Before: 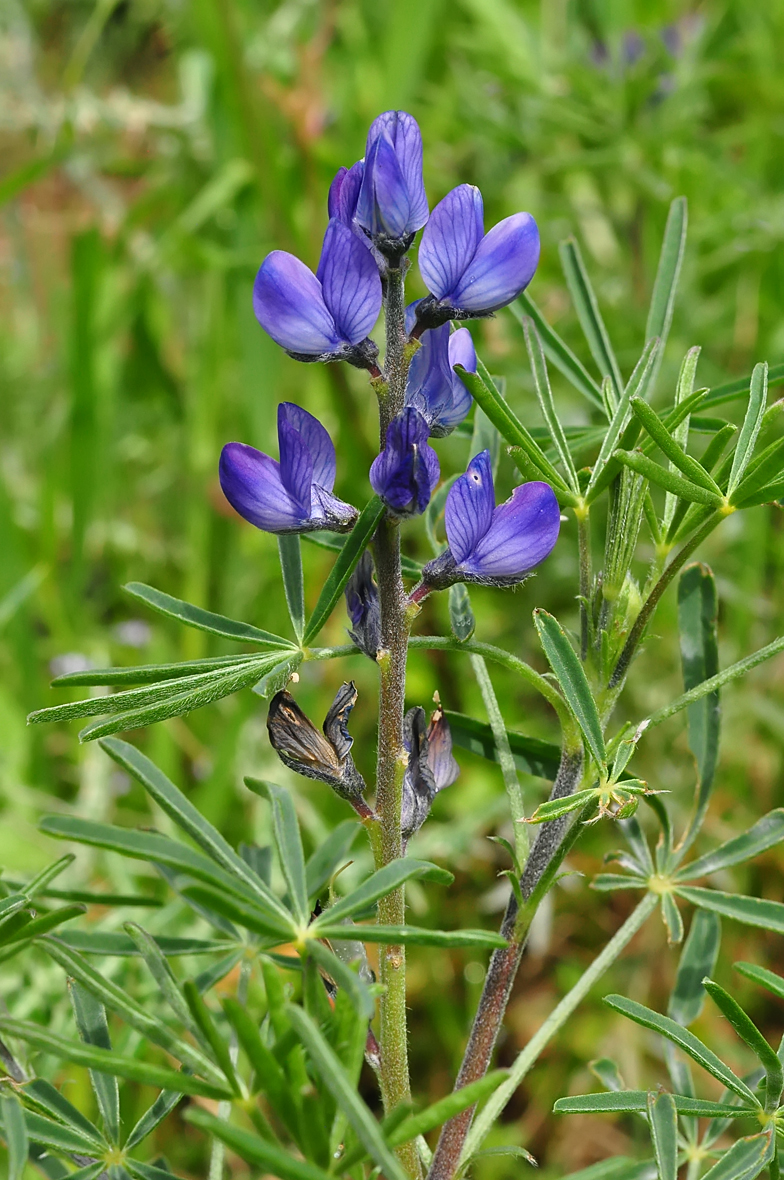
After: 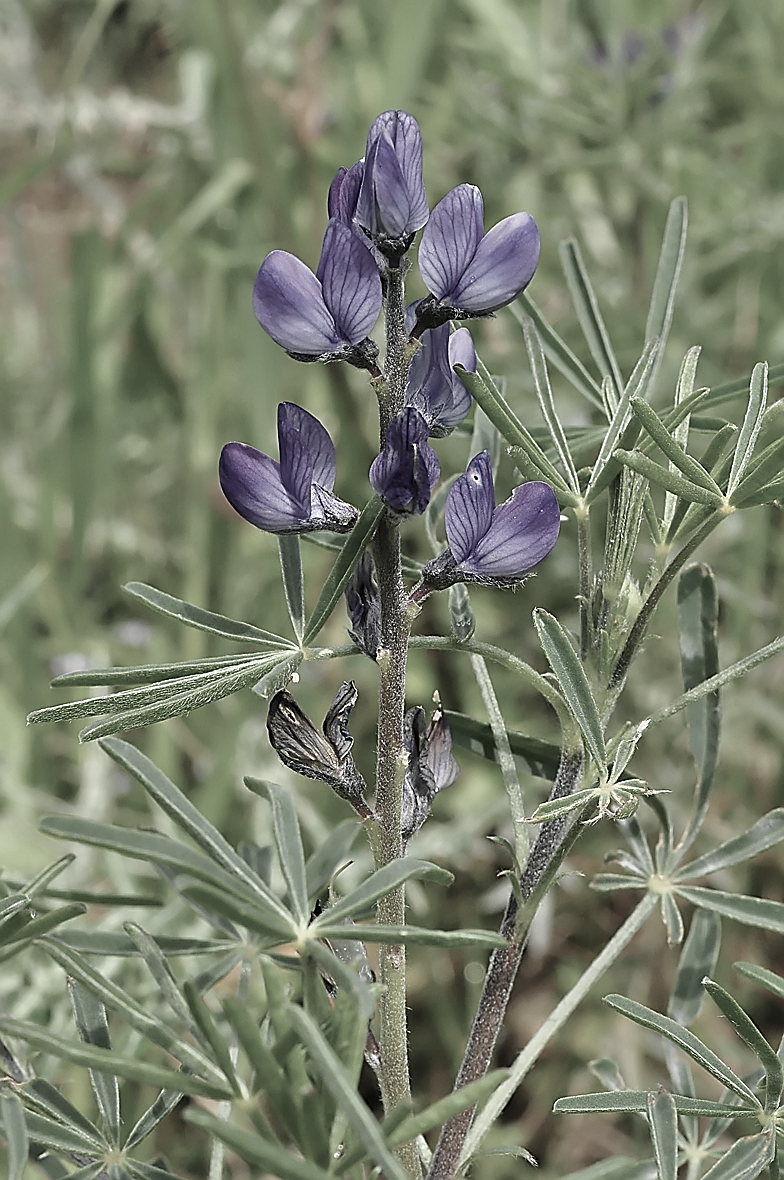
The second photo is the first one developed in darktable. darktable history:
sharpen: radius 1.4, amount 1.25, threshold 0.7
color correction: saturation 0.3
